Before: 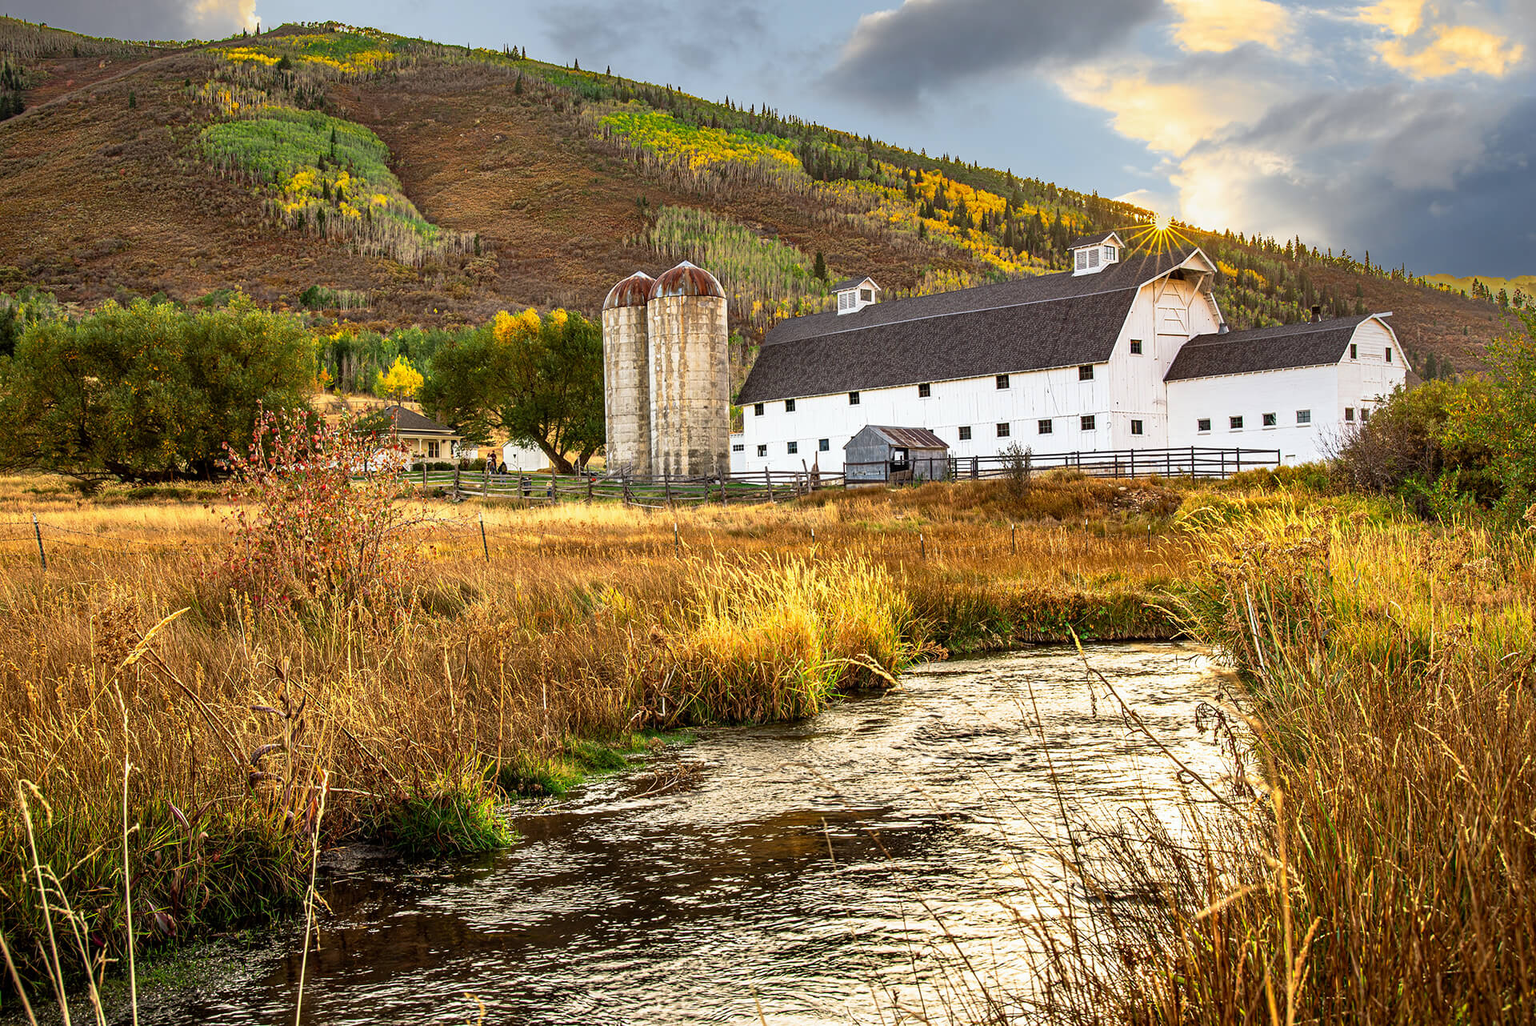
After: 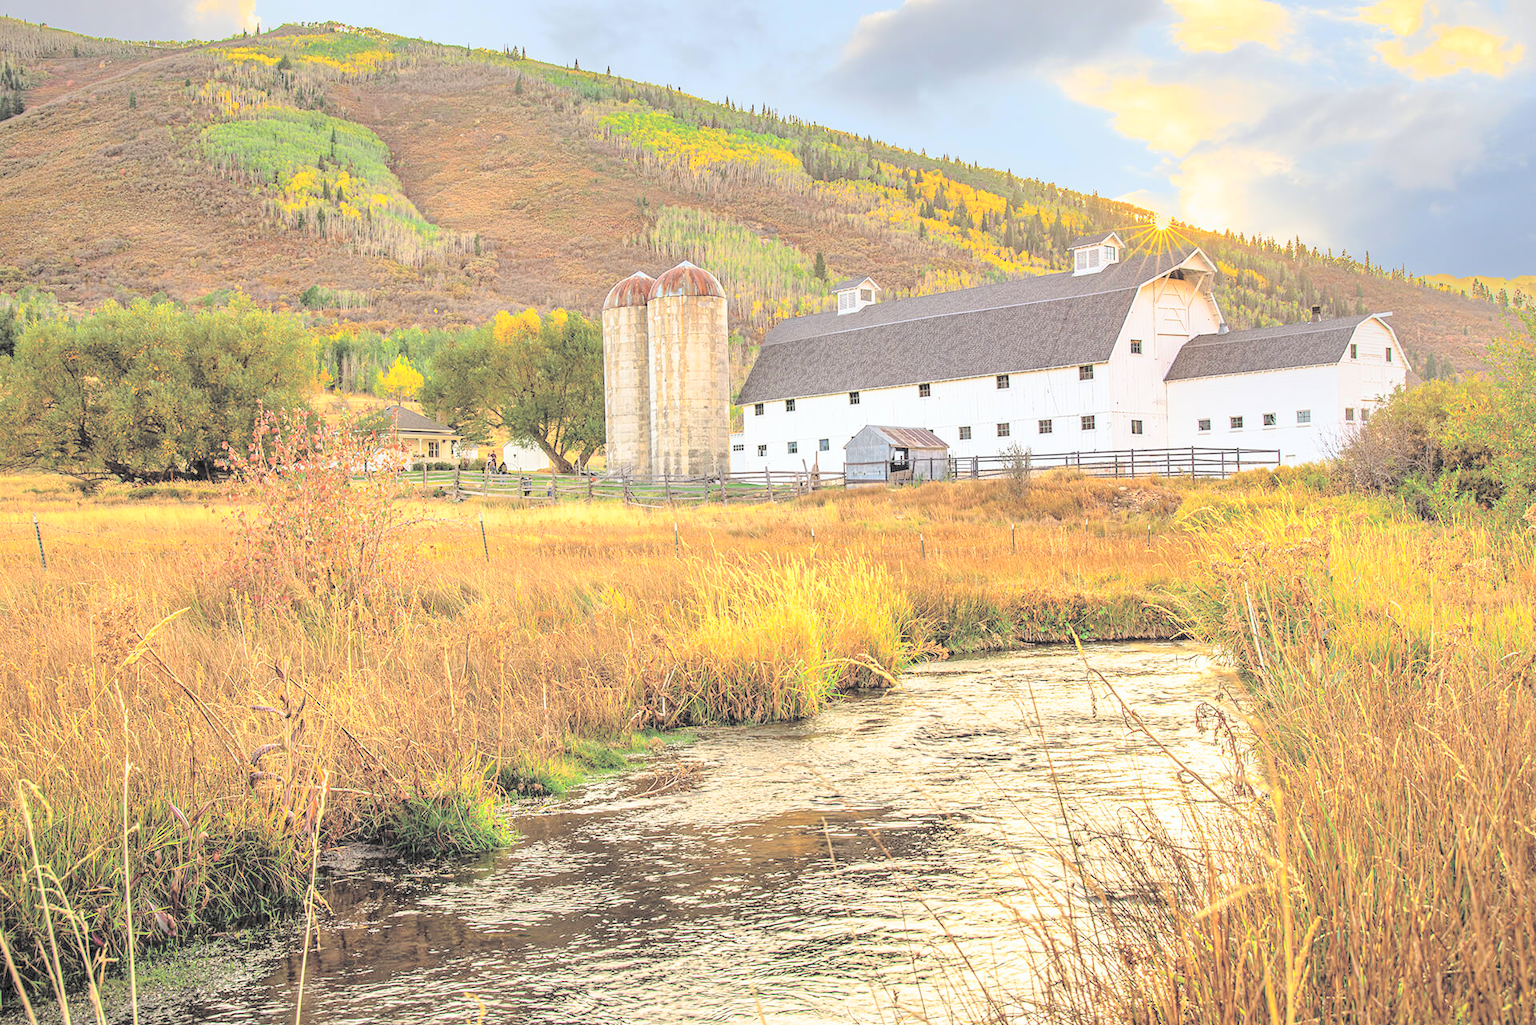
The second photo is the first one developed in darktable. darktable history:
contrast brightness saturation: brightness 0.989
